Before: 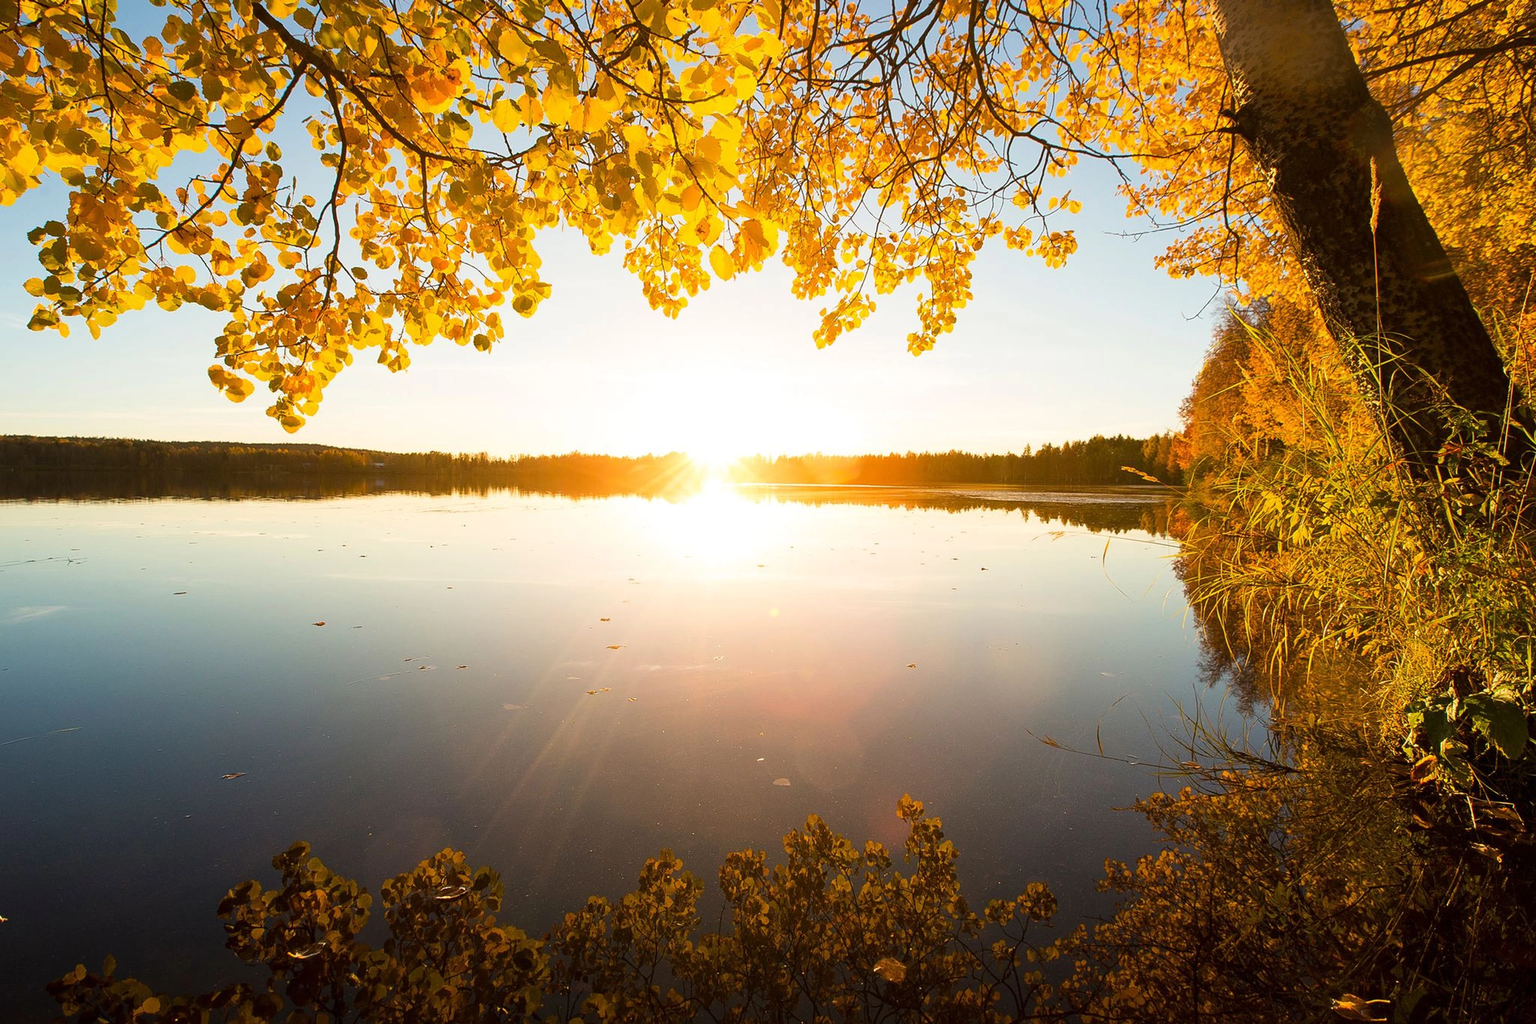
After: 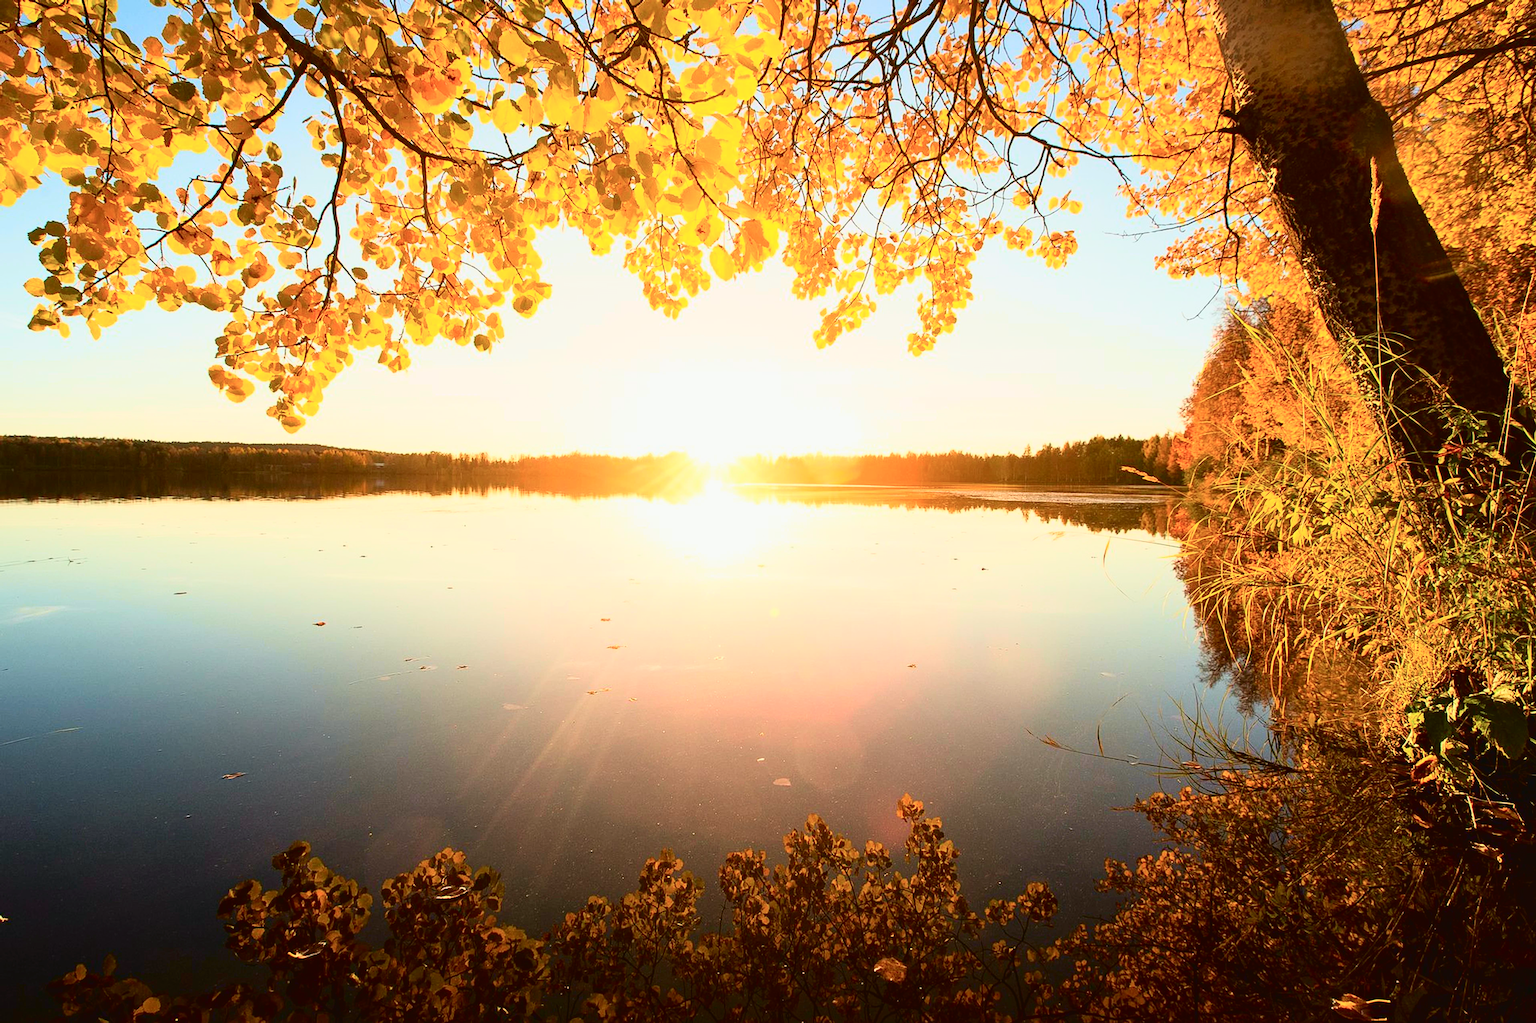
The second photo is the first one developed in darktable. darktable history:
white balance: emerald 1
tone curve: curves: ch0 [(0.003, 0.032) (0.037, 0.037) (0.142, 0.117) (0.279, 0.311) (0.405, 0.49) (0.526, 0.651) (0.722, 0.857) (0.875, 0.946) (1, 0.98)]; ch1 [(0, 0) (0.305, 0.325) (0.453, 0.437) (0.482, 0.474) (0.501, 0.498) (0.515, 0.523) (0.559, 0.591) (0.6, 0.643) (0.656, 0.707) (1, 1)]; ch2 [(0, 0) (0.323, 0.277) (0.424, 0.396) (0.479, 0.484) (0.499, 0.502) (0.515, 0.537) (0.573, 0.602) (0.653, 0.675) (0.75, 0.756) (1, 1)], color space Lab, independent channels, preserve colors none
